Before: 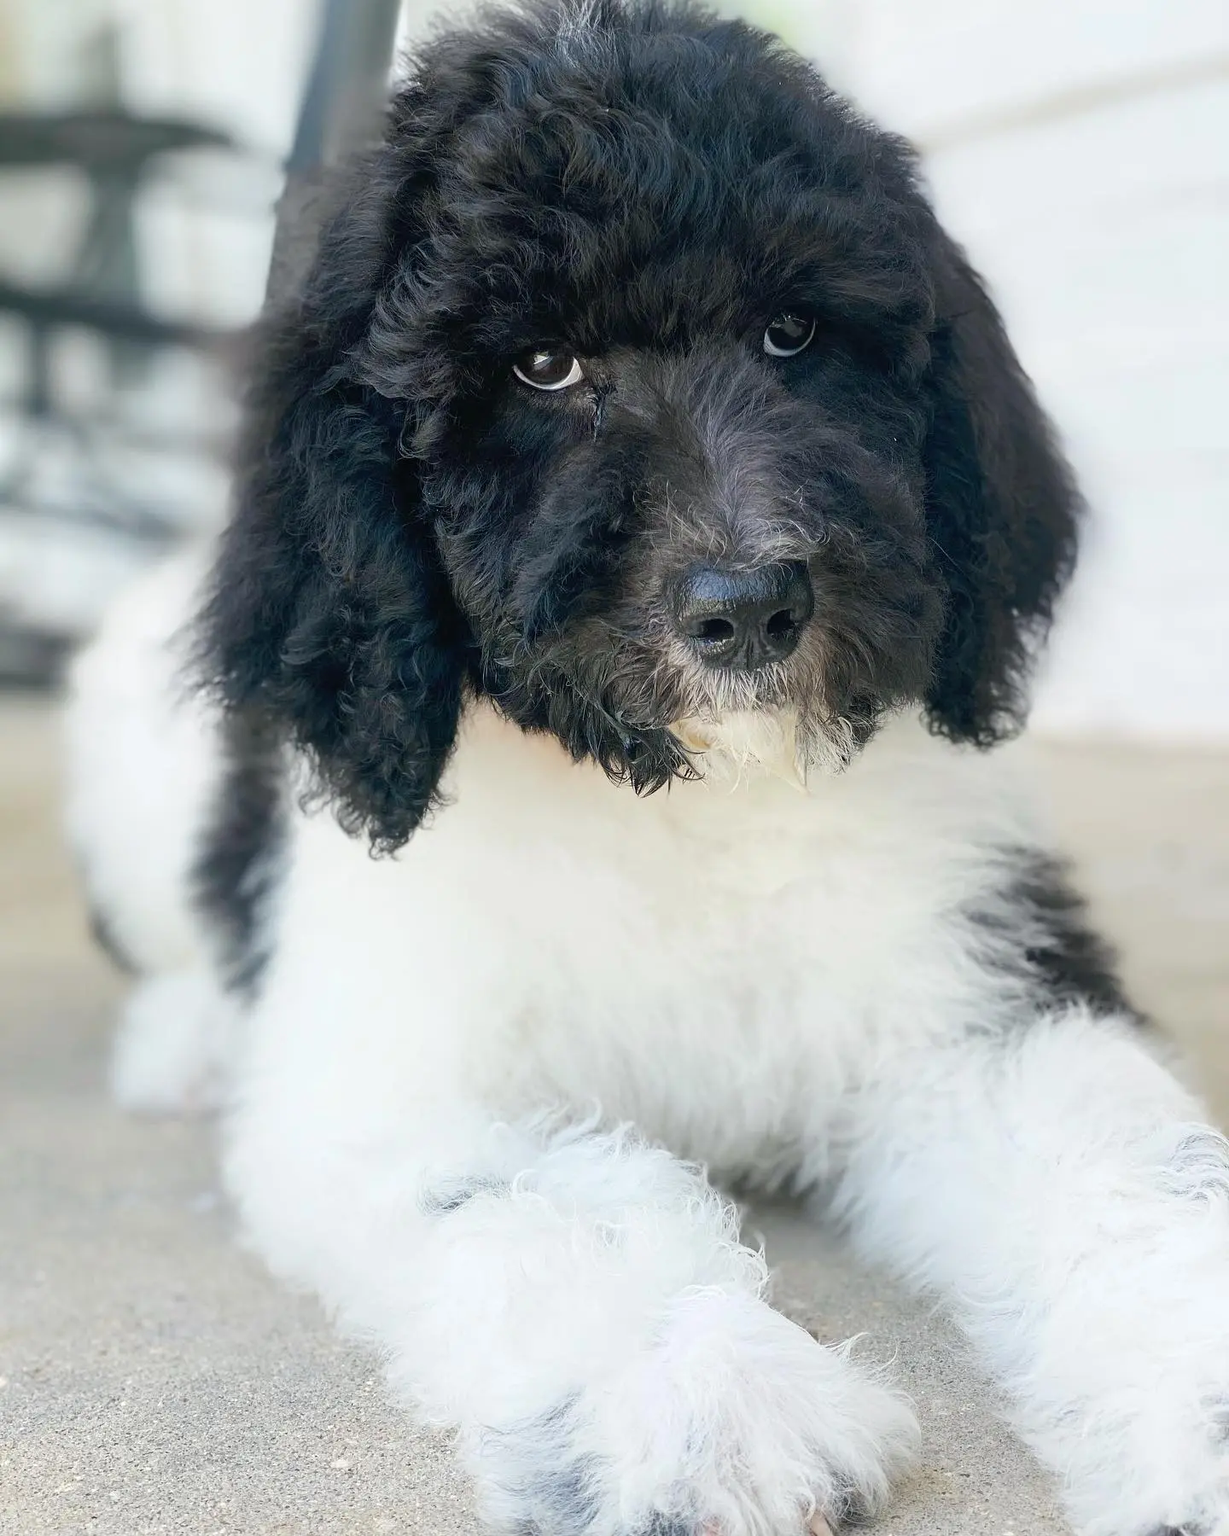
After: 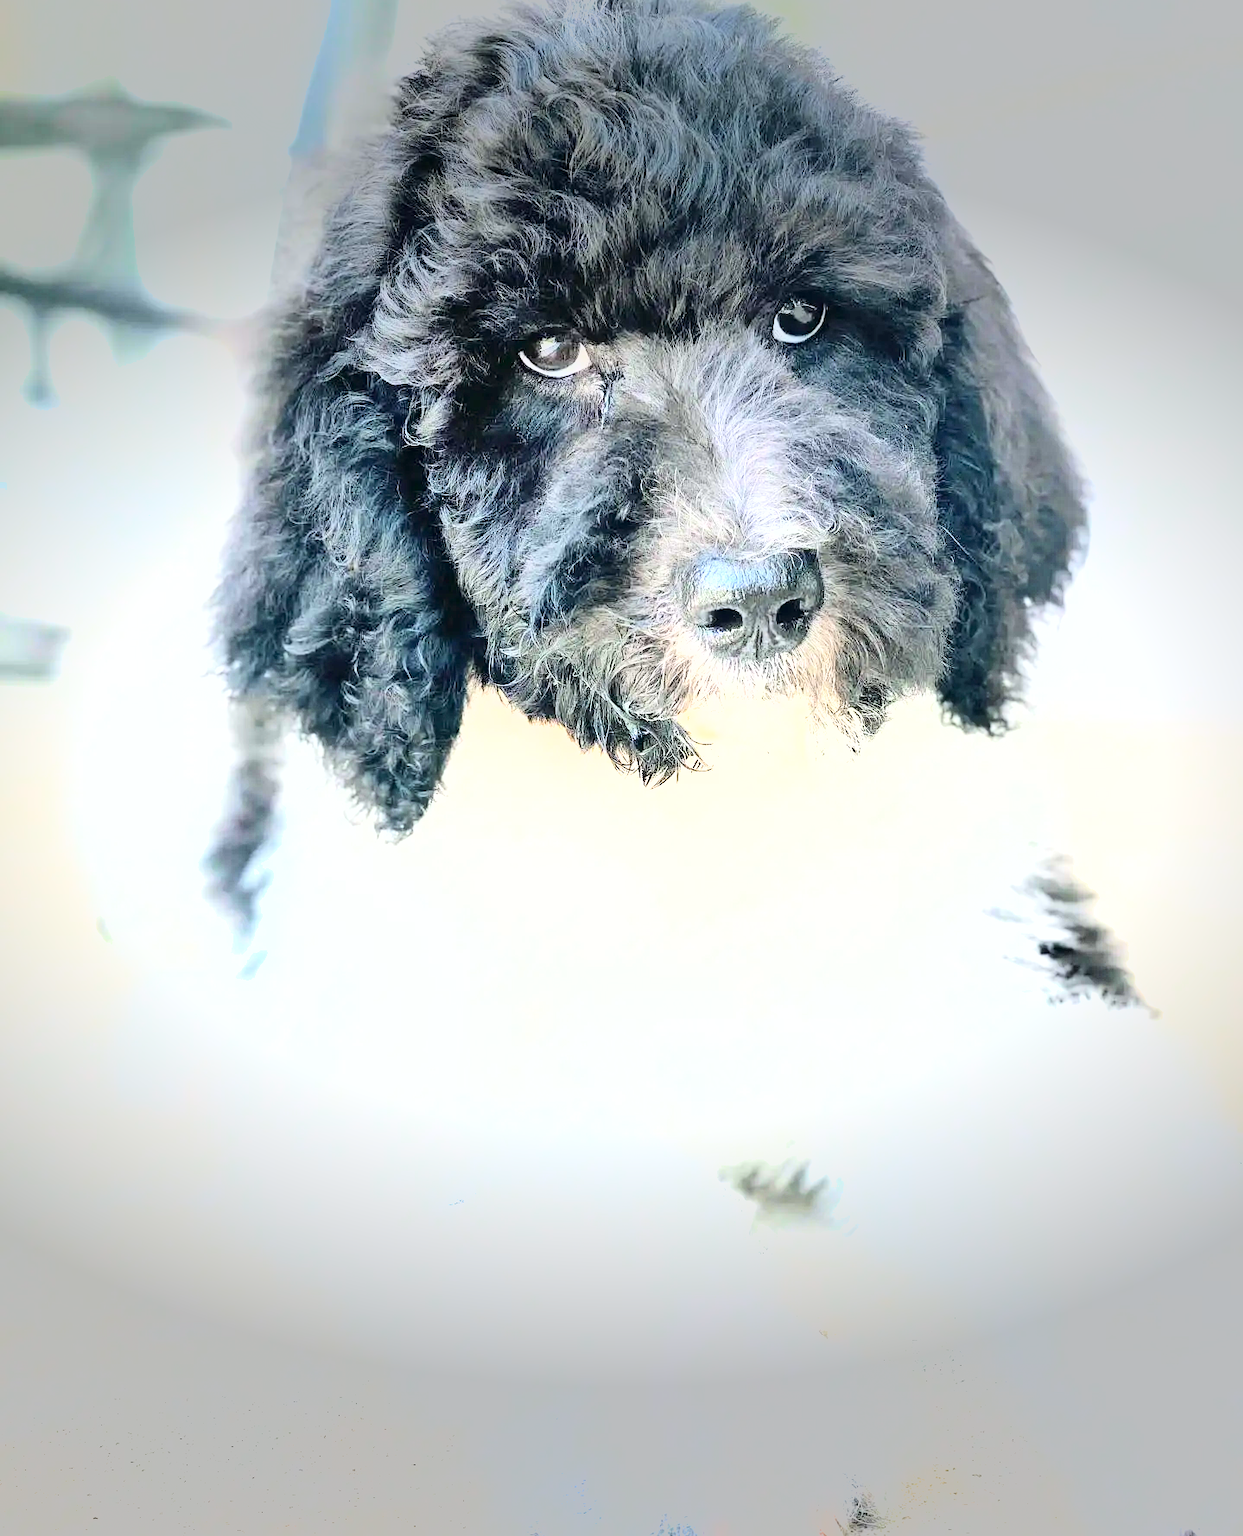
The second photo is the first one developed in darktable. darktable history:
exposure: exposure 2.01 EV, compensate exposure bias true, compensate highlight preservation false
crop: top 1.216%, right 0.01%
vignetting: fall-off start 70.87%, saturation -0.019, width/height ratio 1.333
tone curve: curves: ch0 [(0, 0) (0.004, 0) (0.133, 0.071) (0.325, 0.456) (0.832, 0.957) (1, 1)], color space Lab, independent channels, preserve colors none
shadows and highlights: soften with gaussian
